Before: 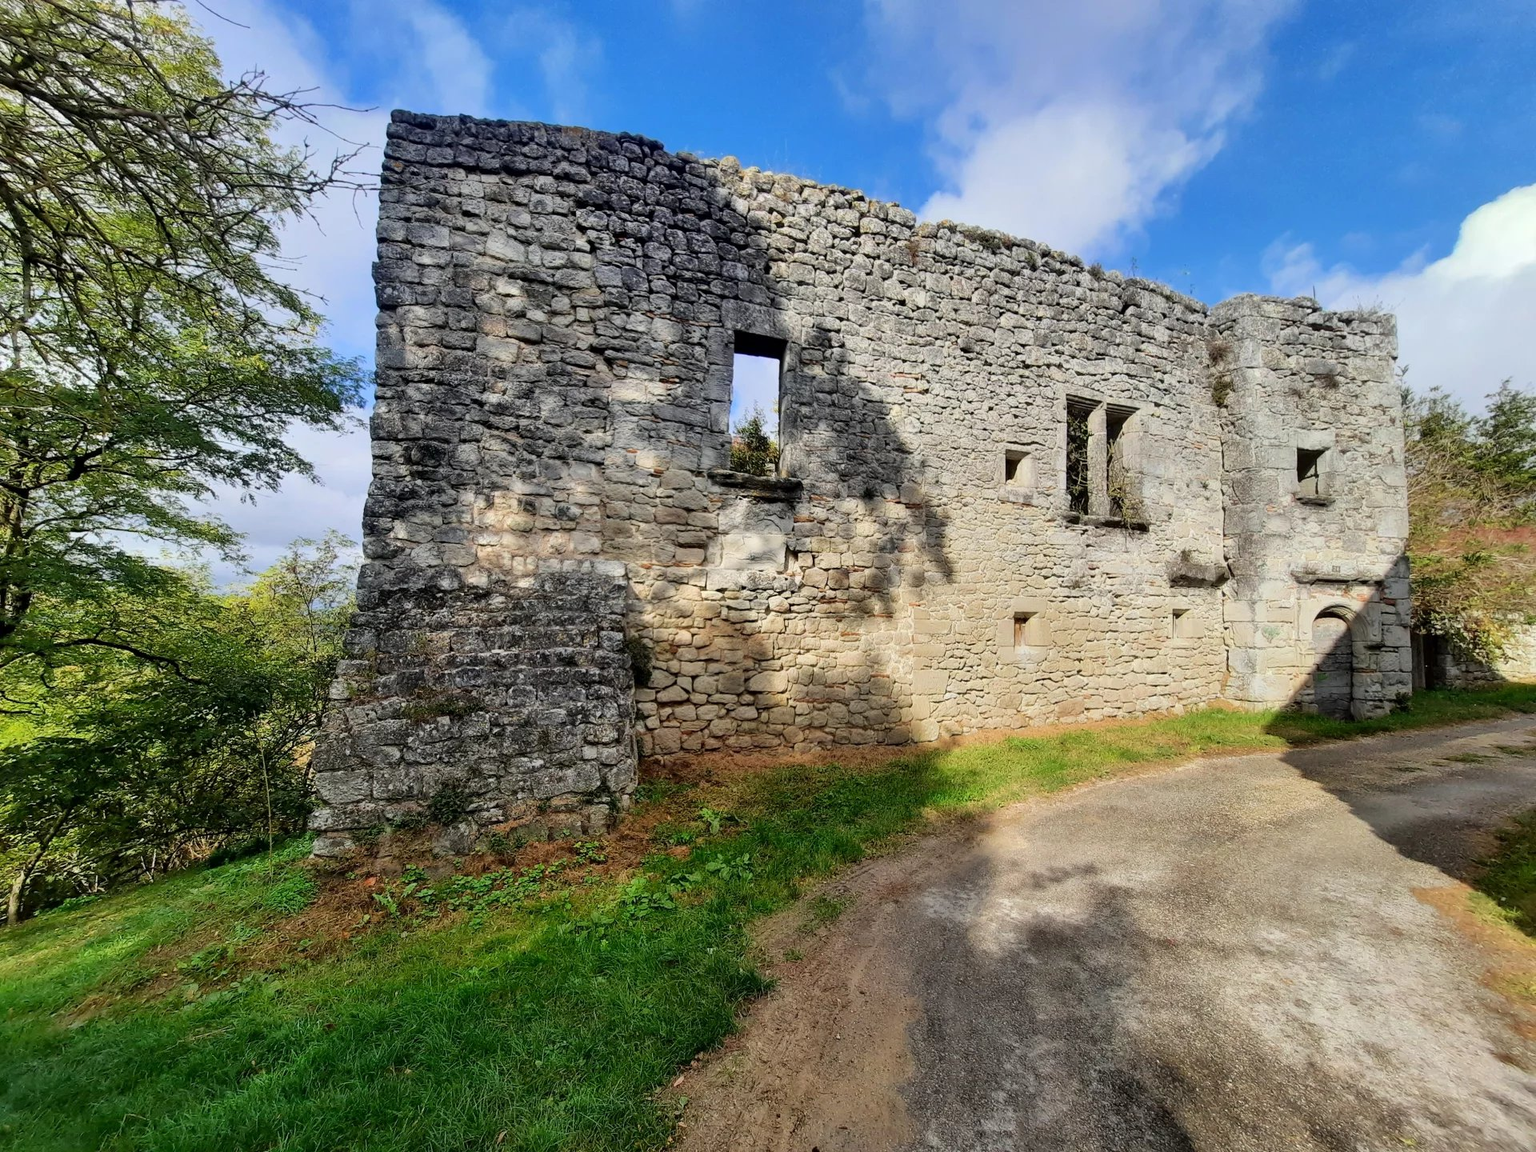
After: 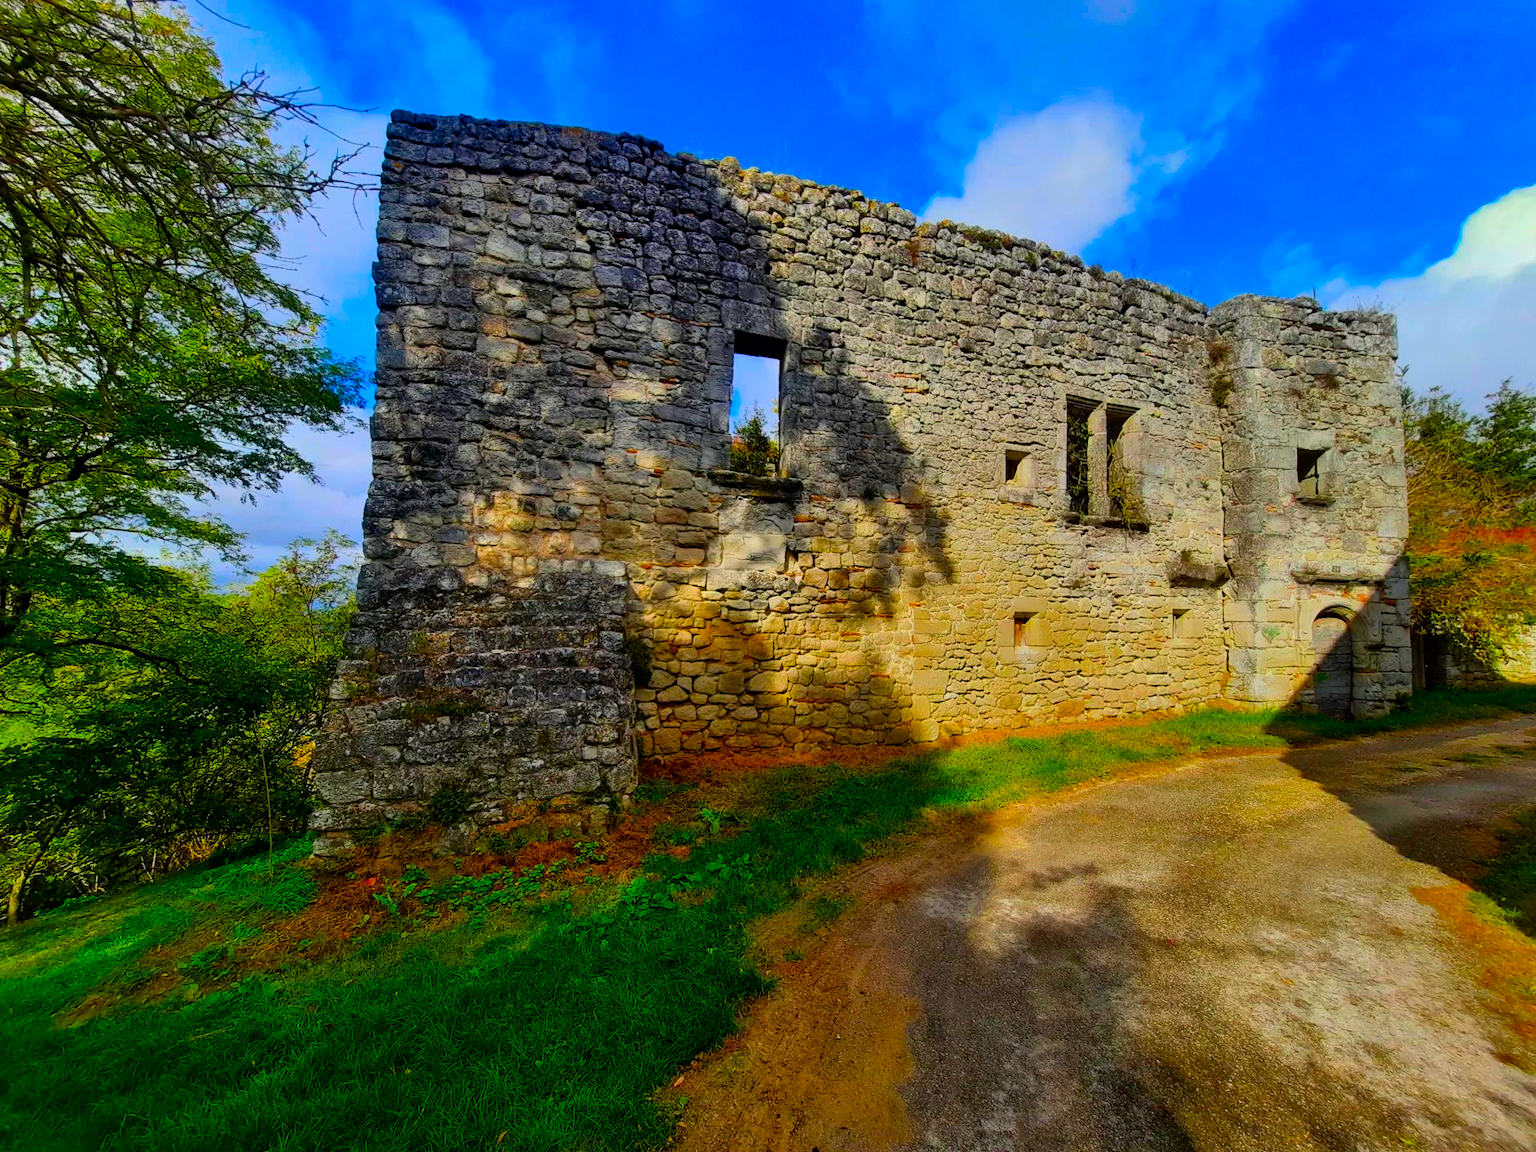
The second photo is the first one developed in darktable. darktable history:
color correction: saturation 1.8
tone equalizer: on, module defaults
color balance rgb: linear chroma grading › global chroma 9%, perceptual saturation grading › global saturation 36%, perceptual saturation grading › shadows 35%, perceptual brilliance grading › global brilliance 15%, perceptual brilliance grading › shadows -35%, global vibrance 15%
exposure: black level correction 0, exposure -0.721 EV, compensate highlight preservation false
